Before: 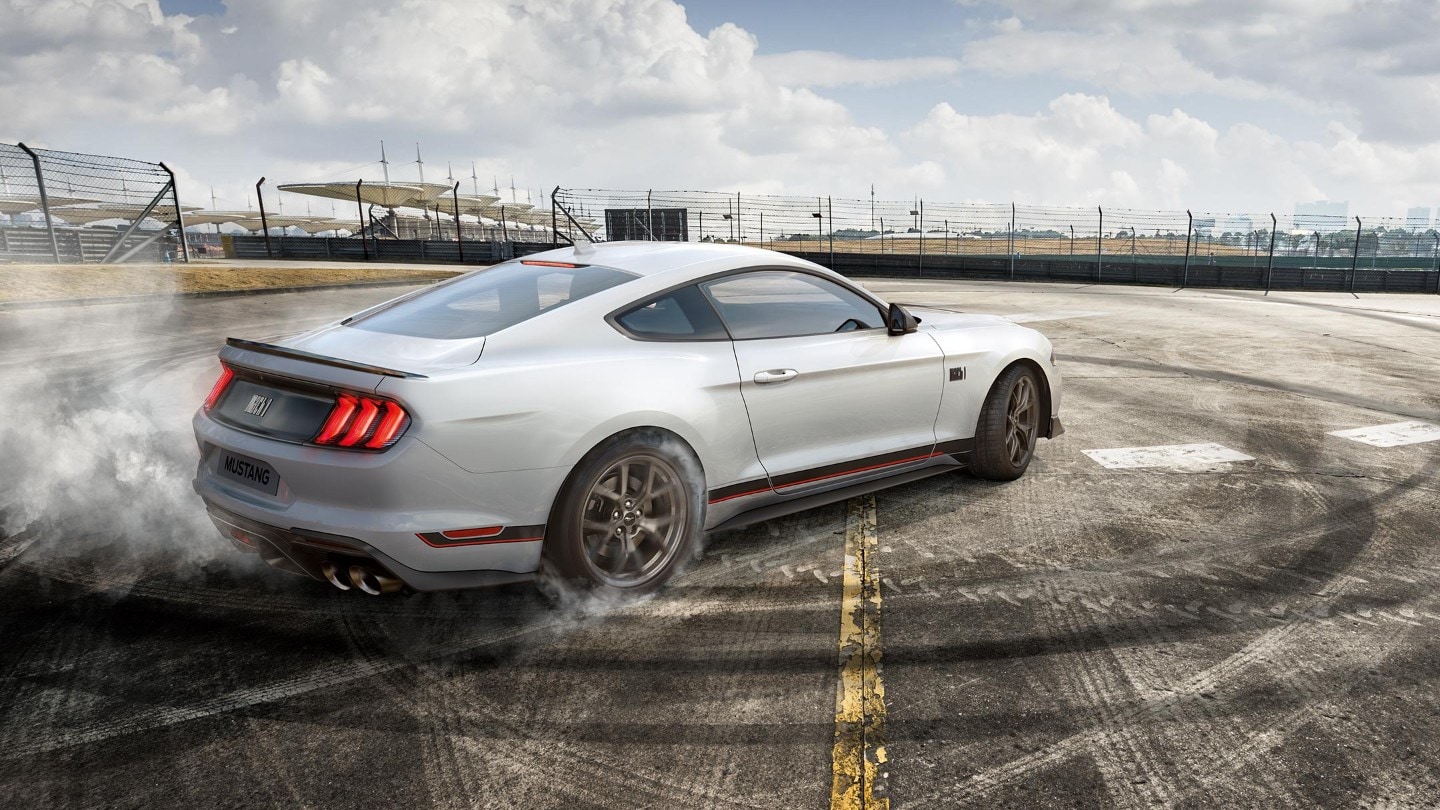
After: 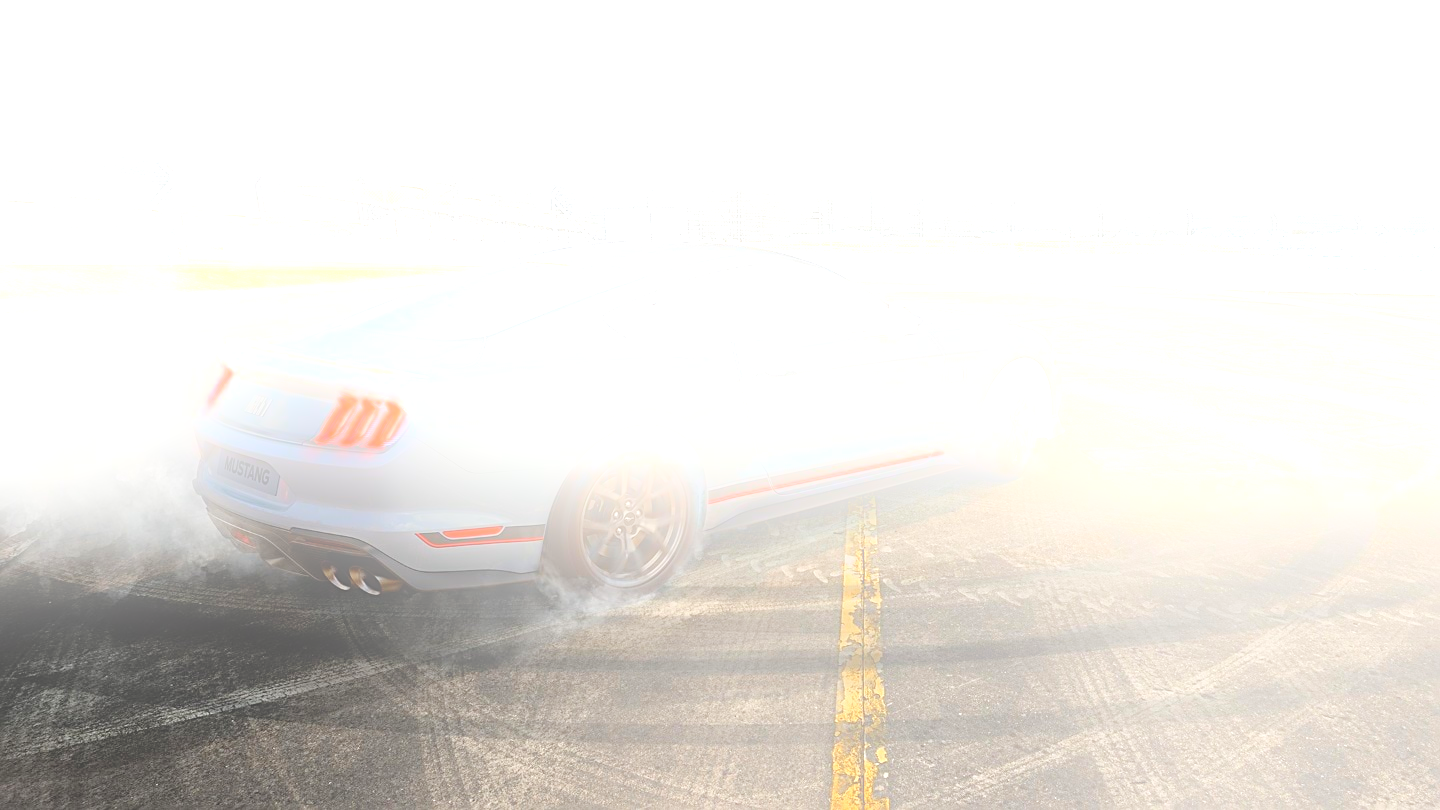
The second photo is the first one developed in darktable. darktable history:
exposure: black level correction 0.001, compensate highlight preservation false
sharpen: on, module defaults
bloom: size 25%, threshold 5%, strength 90%
